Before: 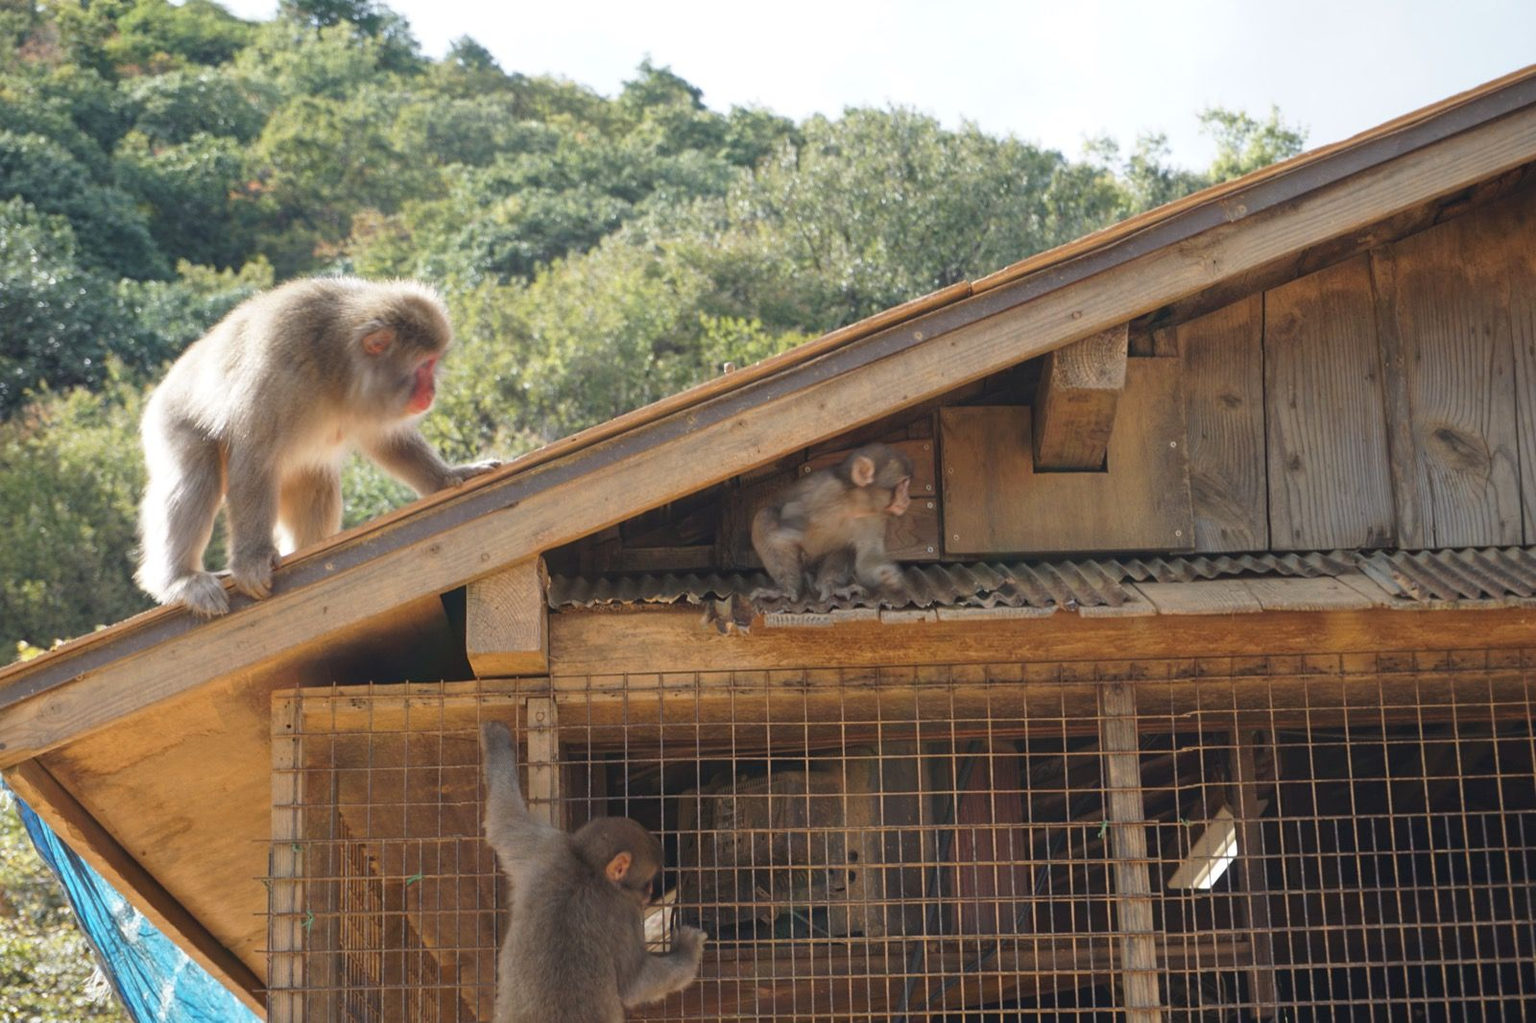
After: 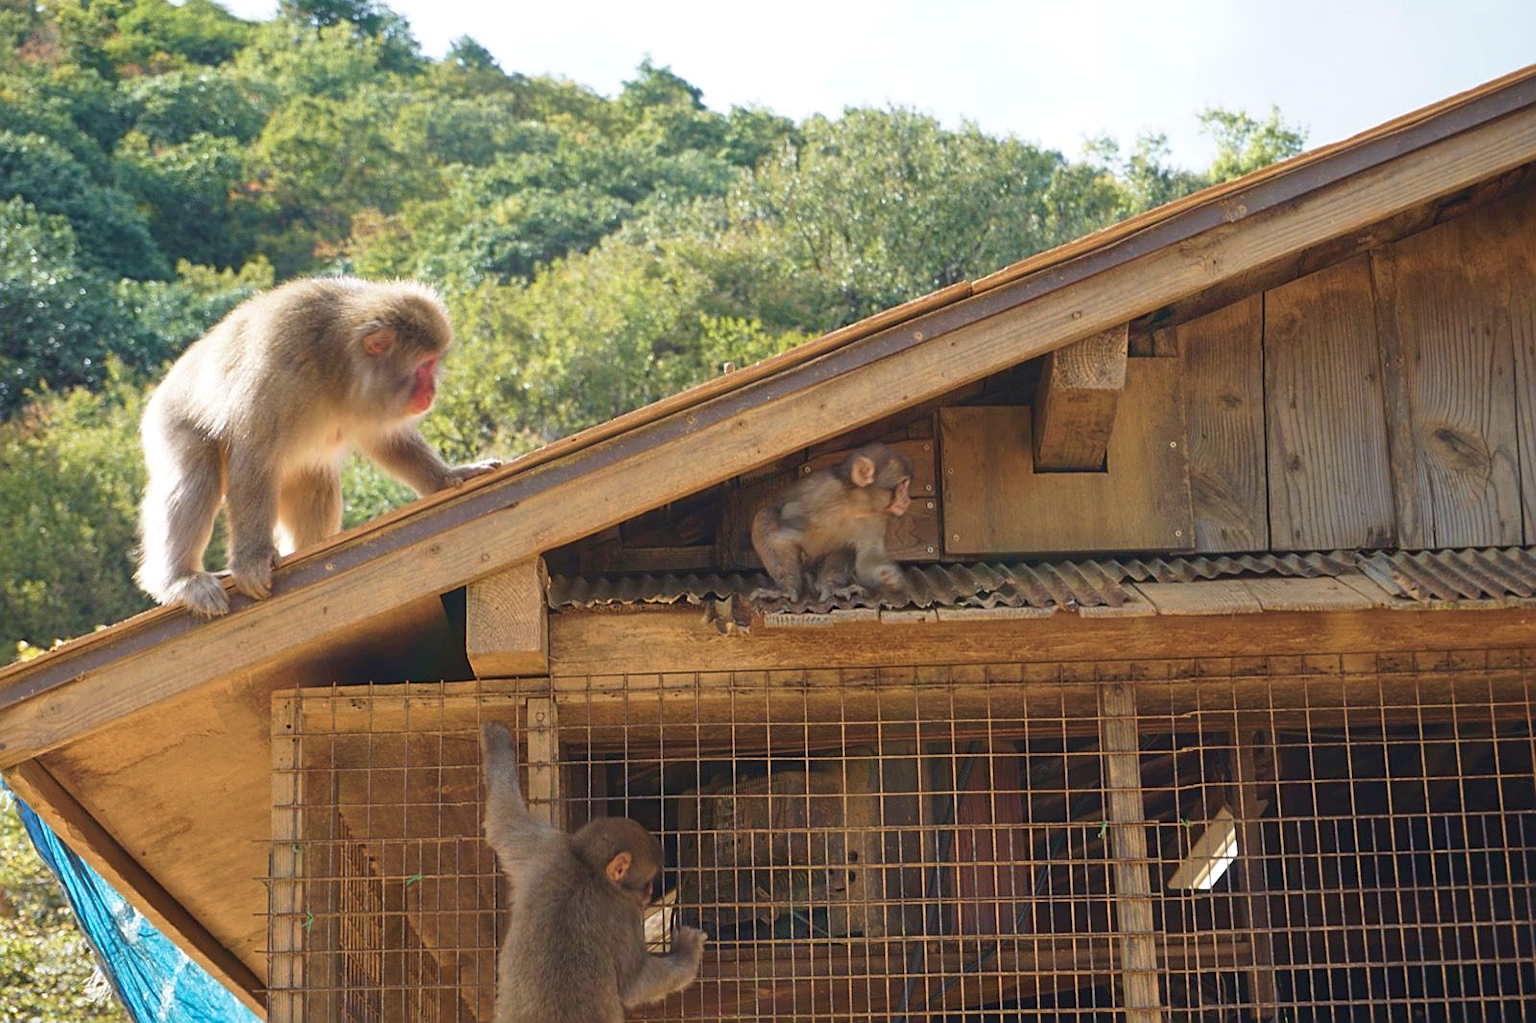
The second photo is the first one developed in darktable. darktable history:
sharpen: on, module defaults
velvia: strength 45%
